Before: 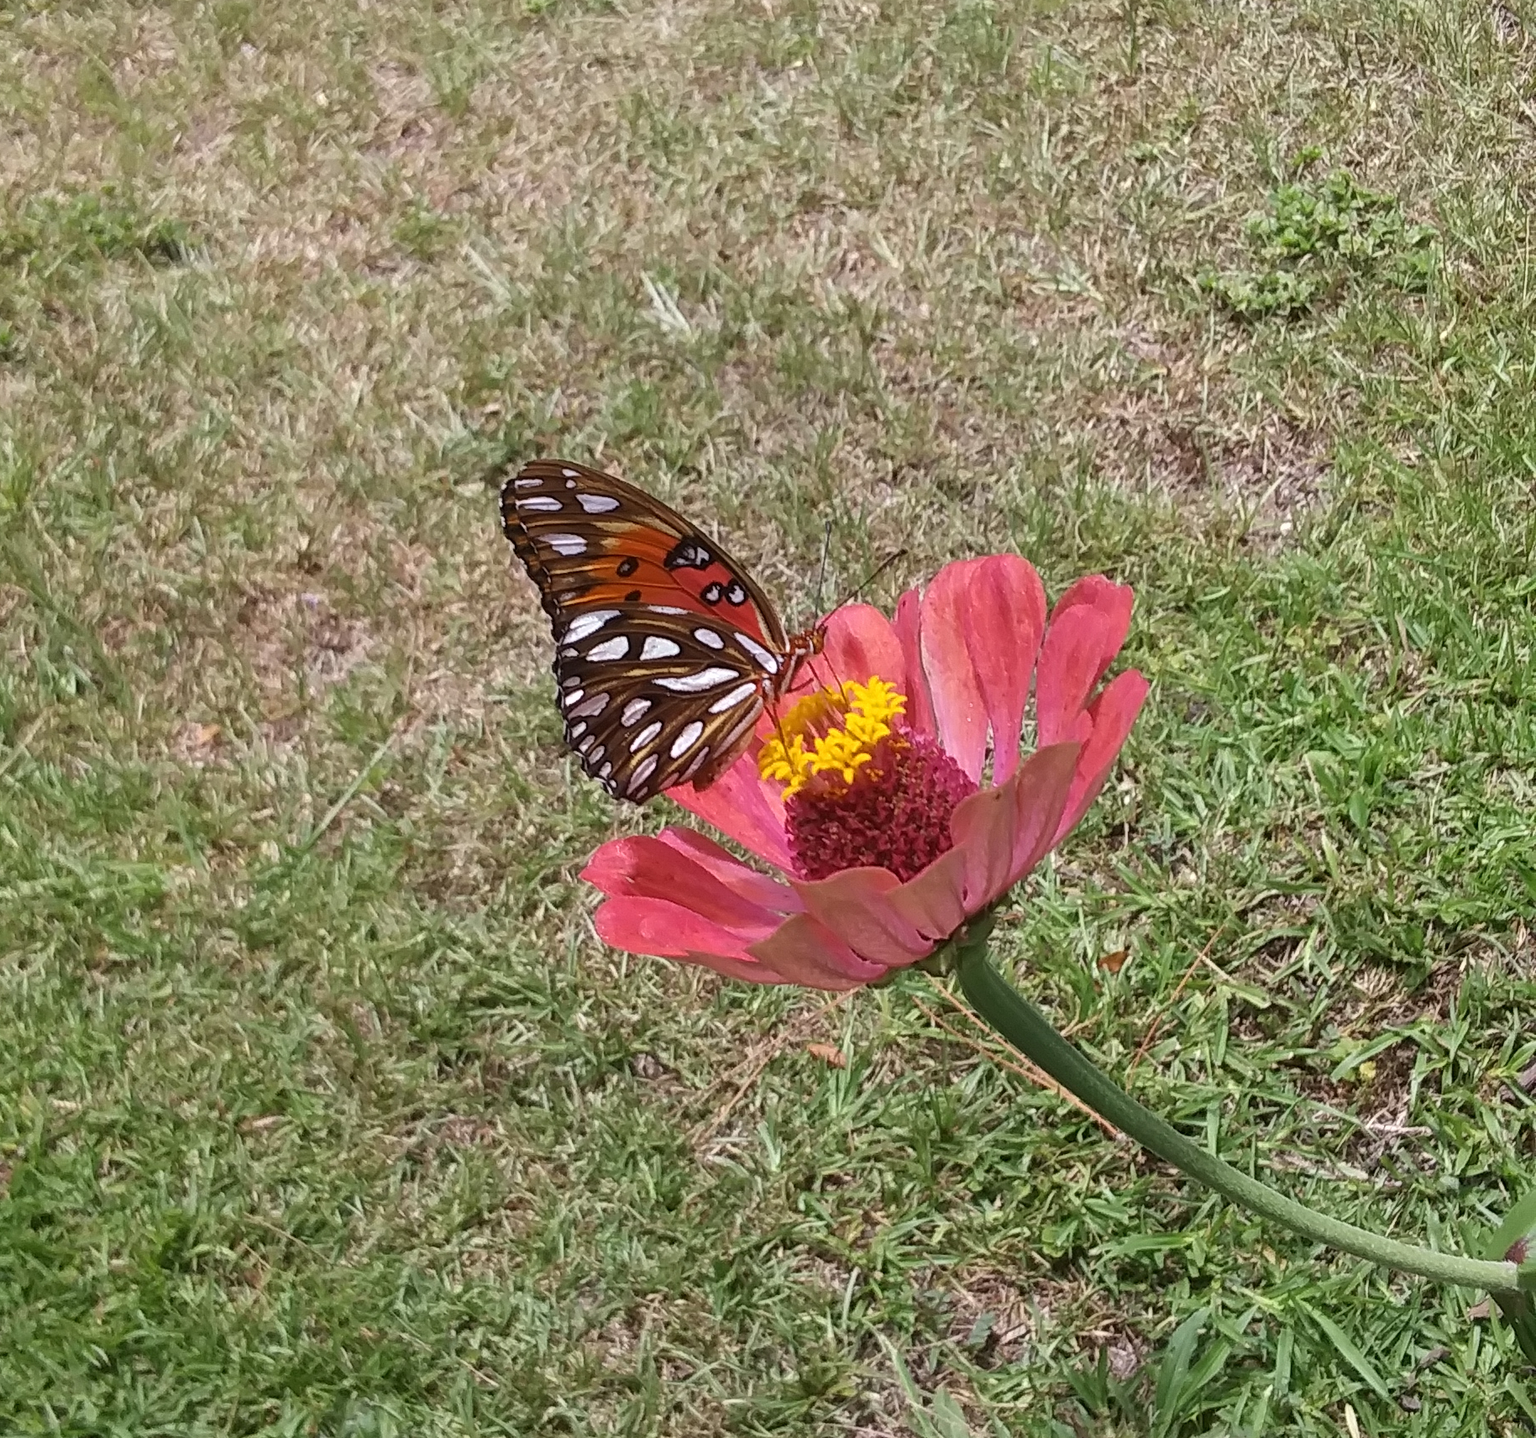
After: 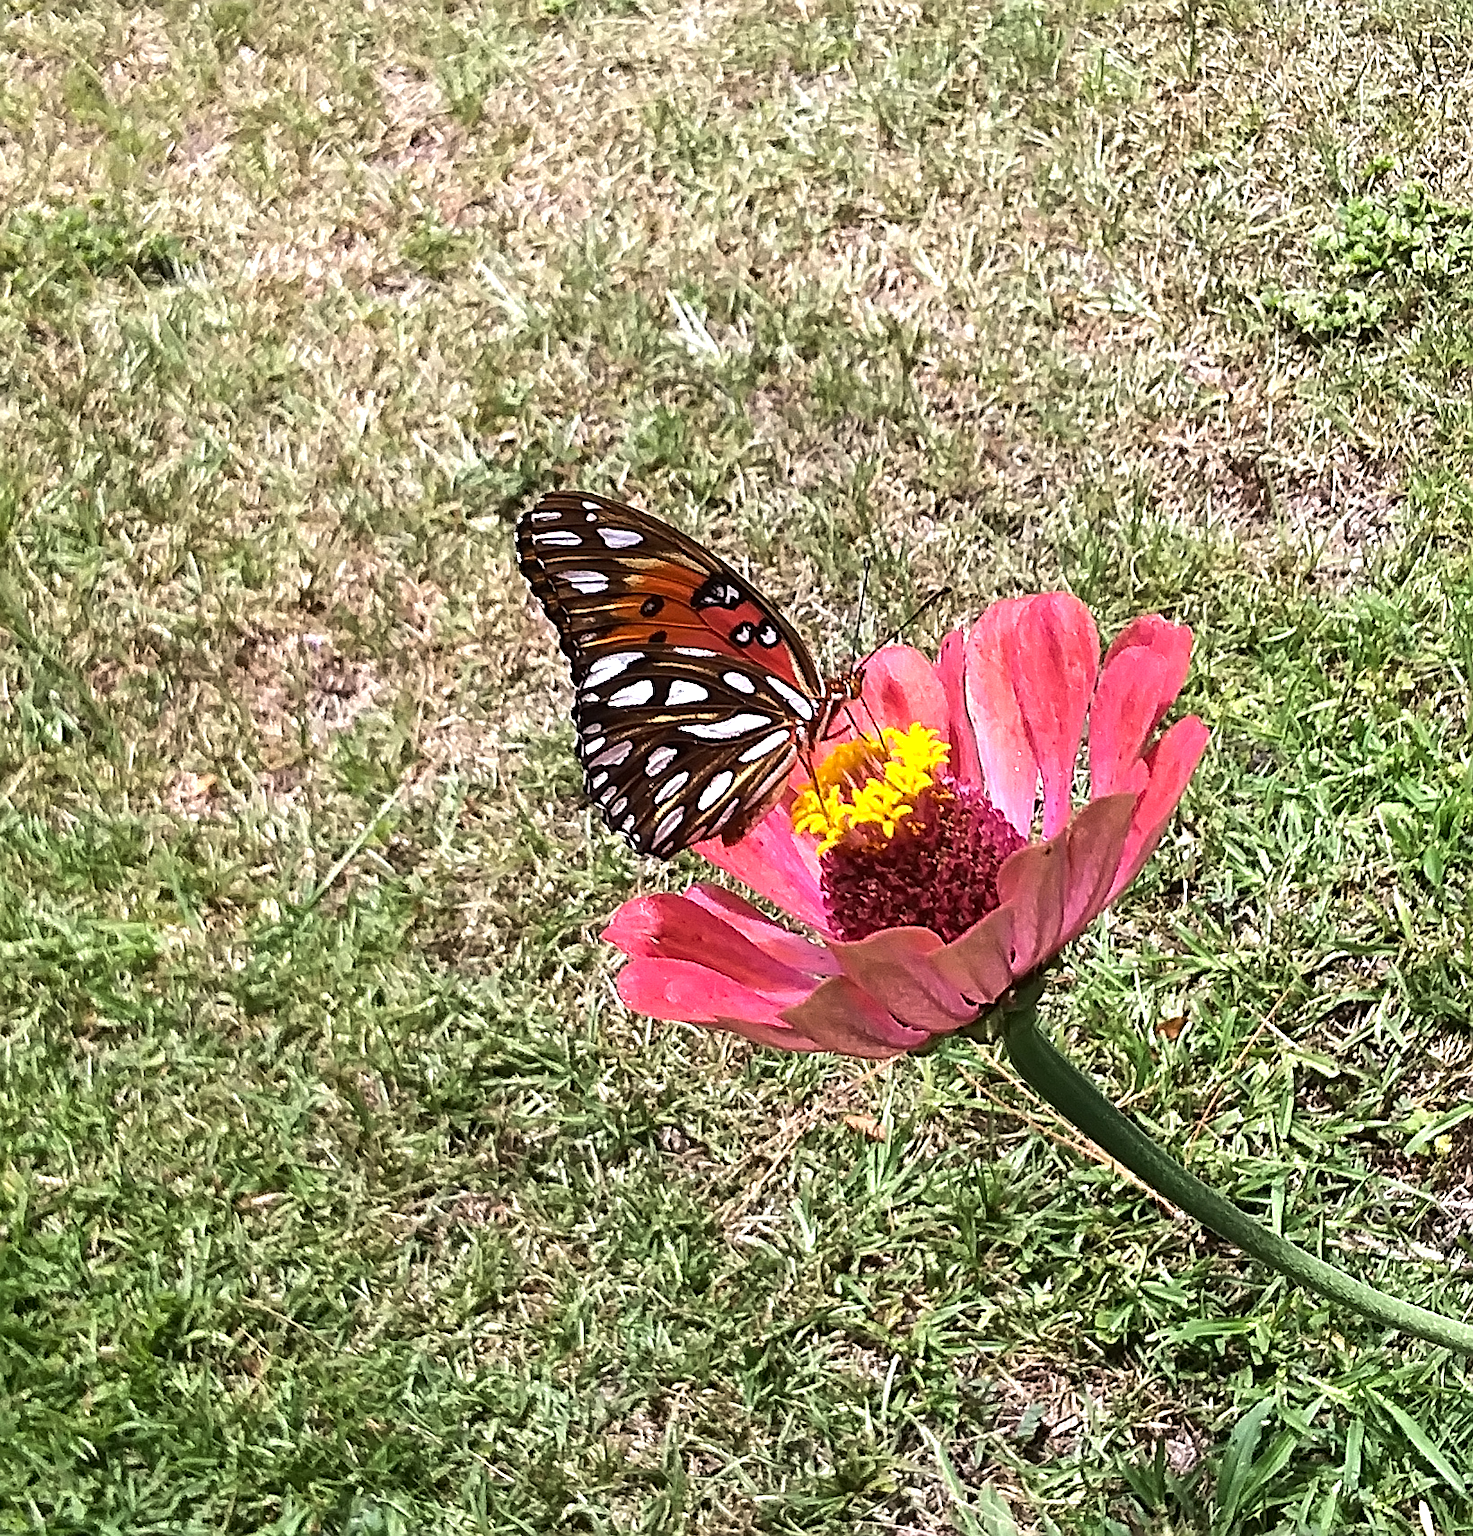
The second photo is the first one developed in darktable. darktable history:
haze removal: compatibility mode true, adaptive false
crop and rotate: left 1.194%, right 9.073%
sharpen: on, module defaults
tone equalizer: -8 EV -1.08 EV, -7 EV -1.01 EV, -6 EV -0.853 EV, -5 EV -0.549 EV, -3 EV 0.602 EV, -2 EV 0.868 EV, -1 EV 1.01 EV, +0 EV 1.08 EV, edges refinement/feathering 500, mask exposure compensation -1.57 EV, preserve details no
